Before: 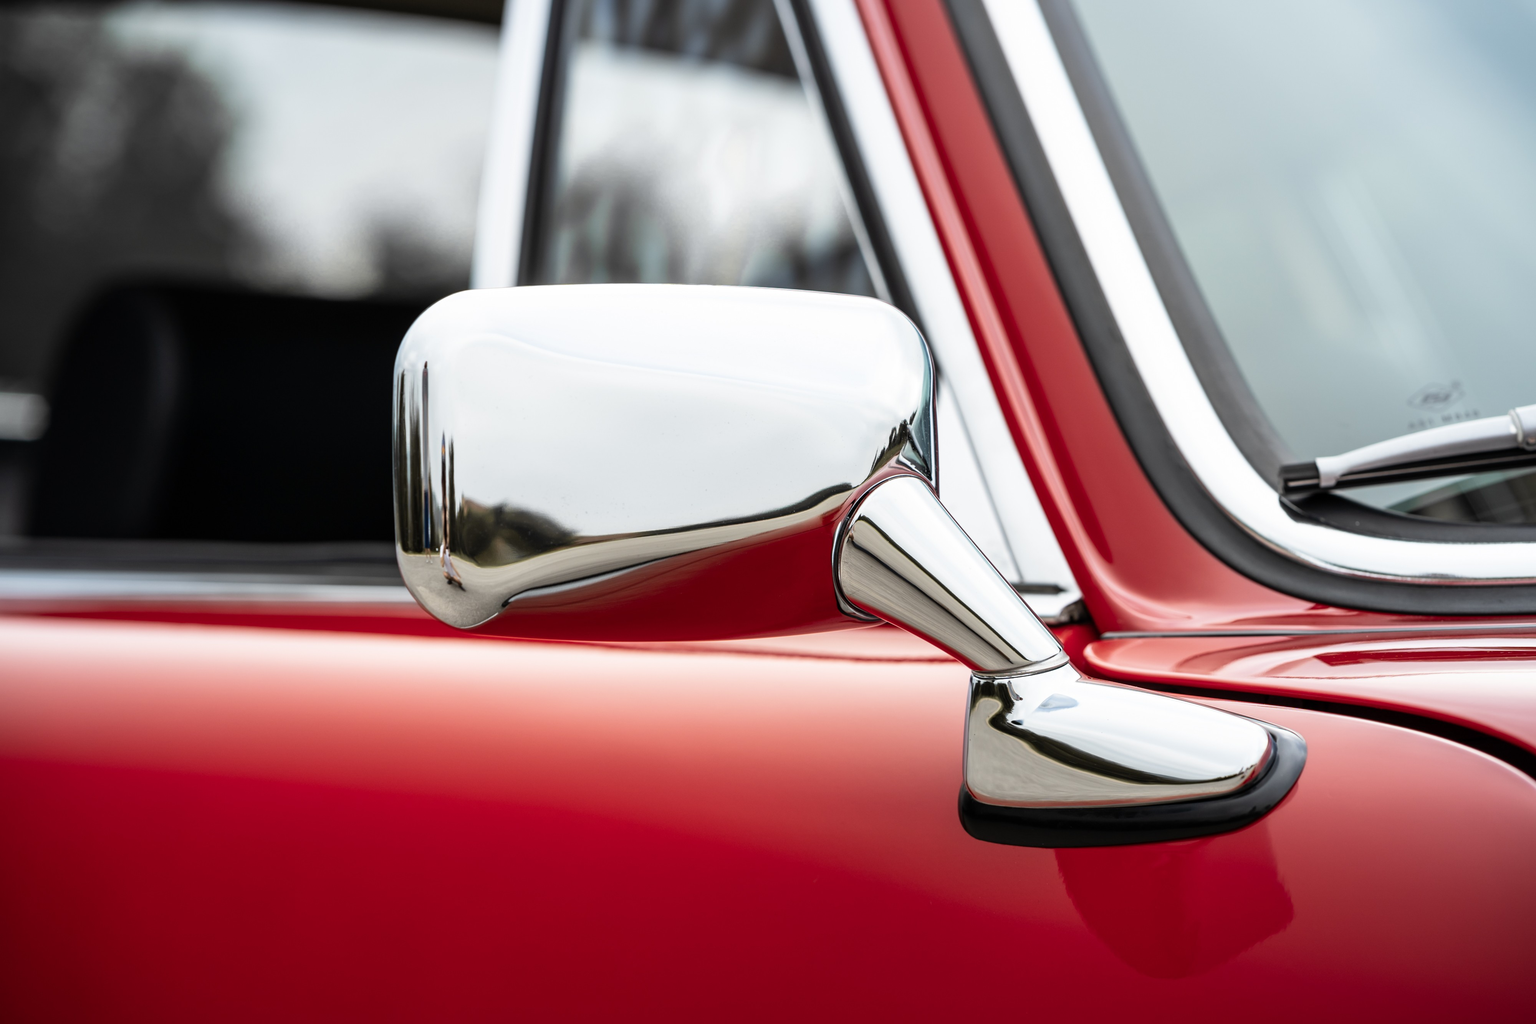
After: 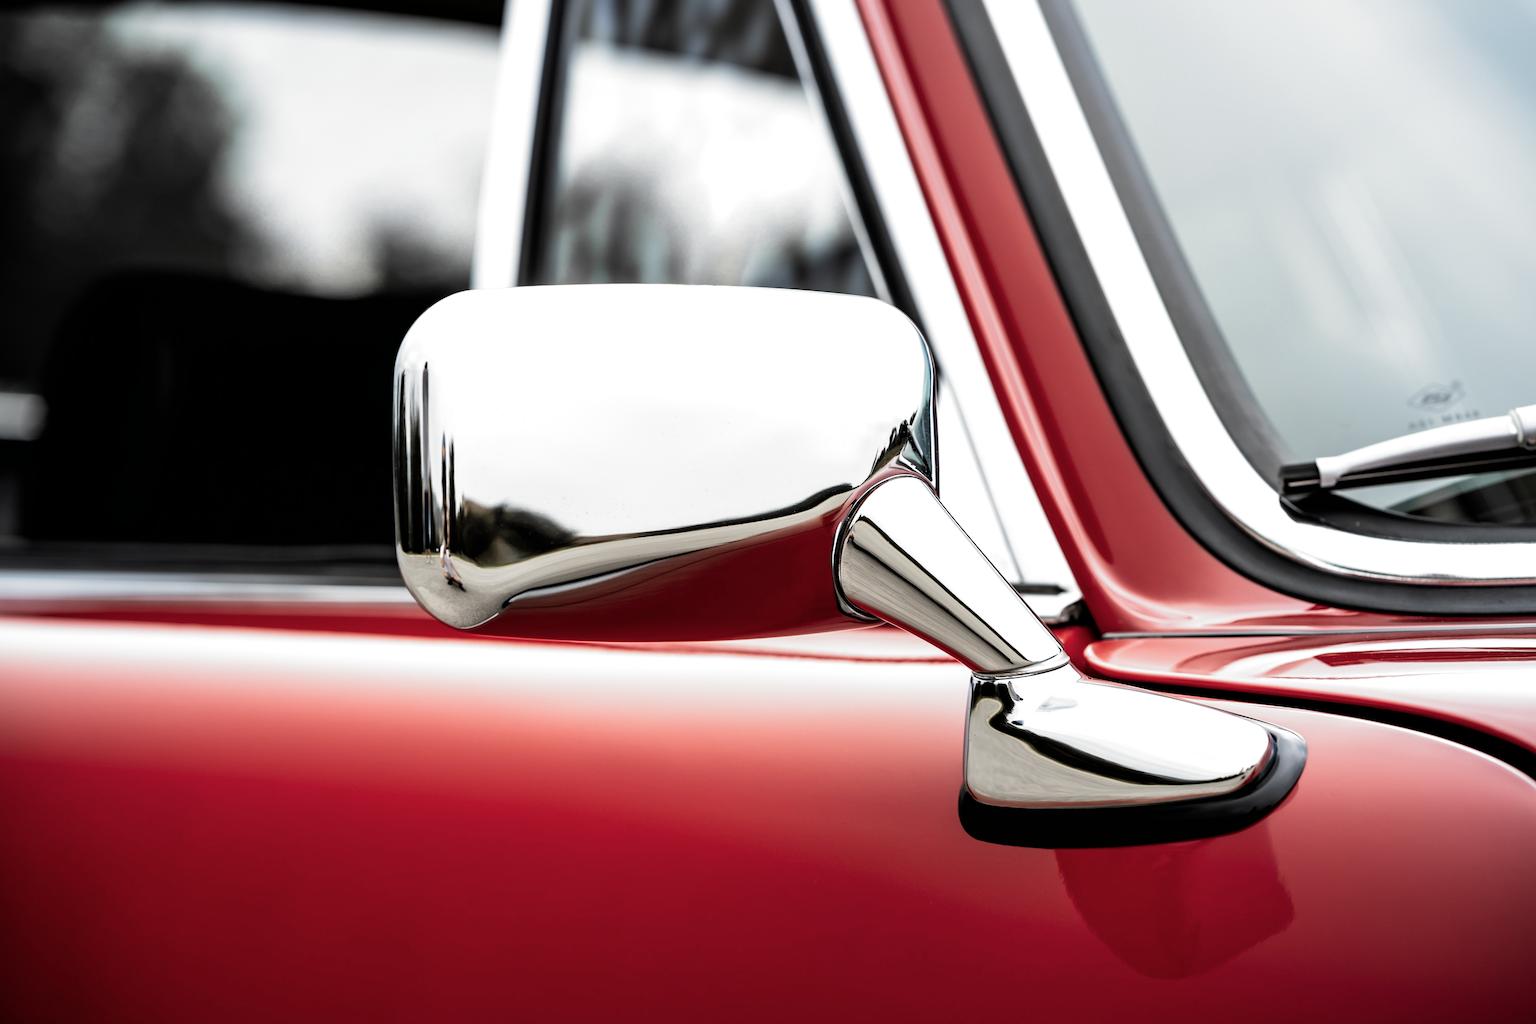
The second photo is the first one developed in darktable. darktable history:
filmic rgb: black relative exposure -8.2 EV, white relative exposure 2.2 EV, threshold 3 EV, hardness 7.11, latitude 75%, contrast 1.325, highlights saturation mix -2%, shadows ↔ highlights balance 30%, preserve chrominance RGB euclidean norm, color science v5 (2021), contrast in shadows safe, contrast in highlights safe, enable highlight reconstruction true
tone equalizer: on, module defaults
